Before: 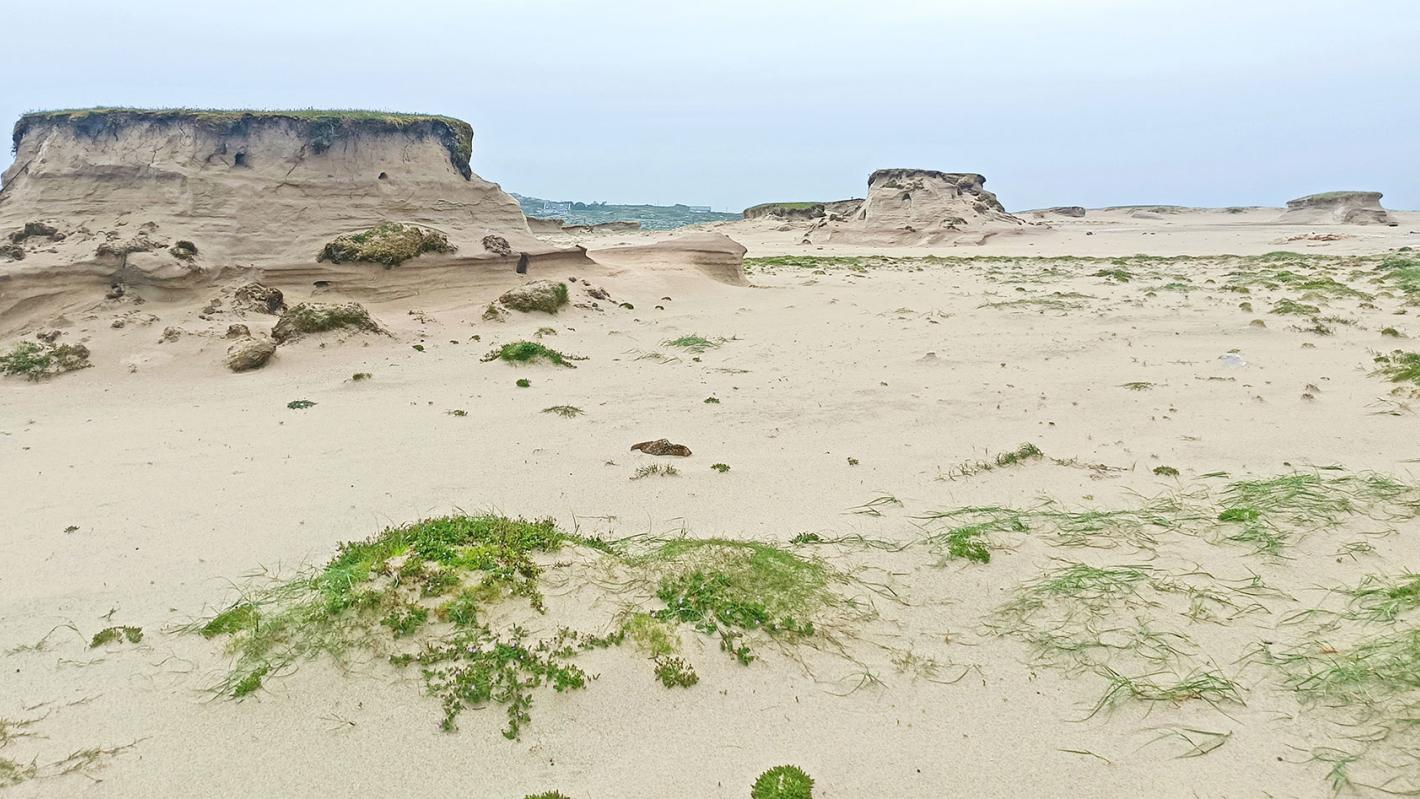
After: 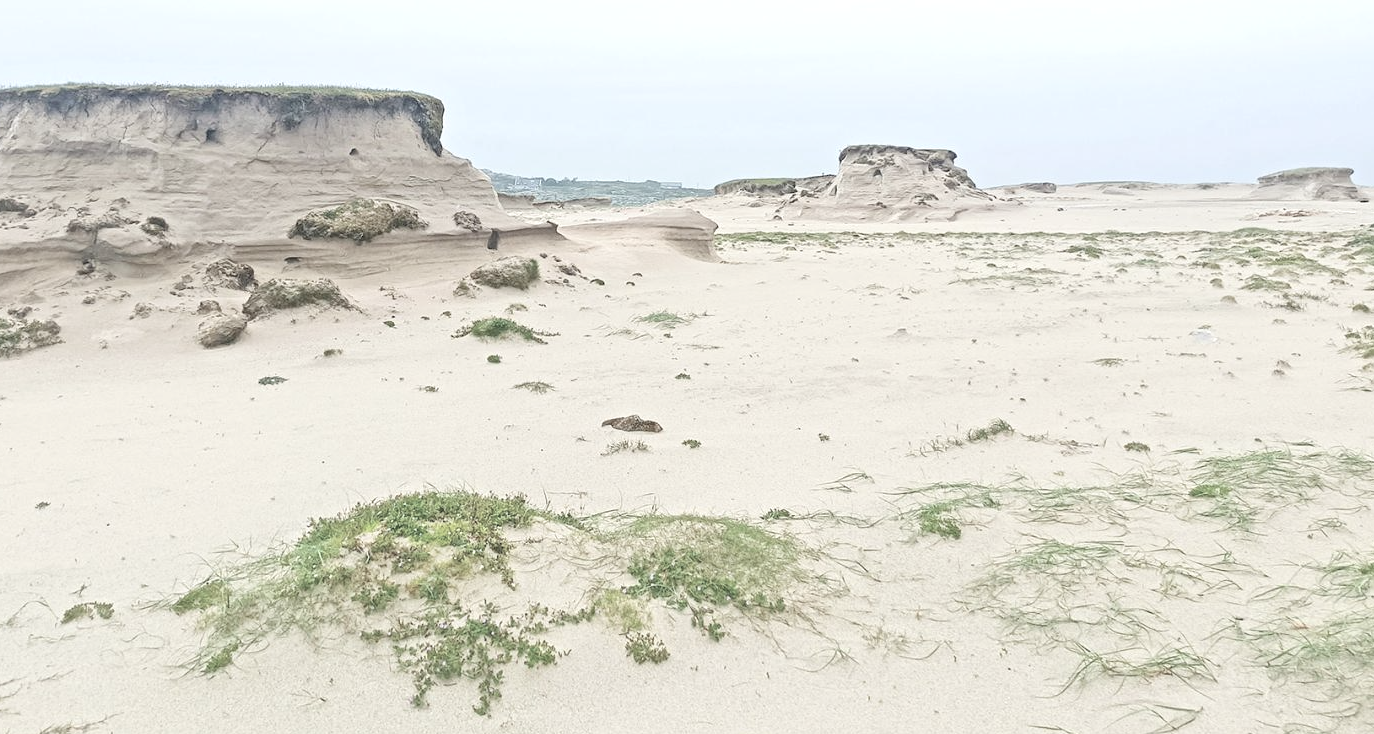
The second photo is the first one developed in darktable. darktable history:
exposure: exposure 0.252 EV, compensate highlight preservation false
crop: left 2.058%, top 3.035%, right 1.161%, bottom 4.987%
contrast brightness saturation: brightness 0.185, saturation -0.509
